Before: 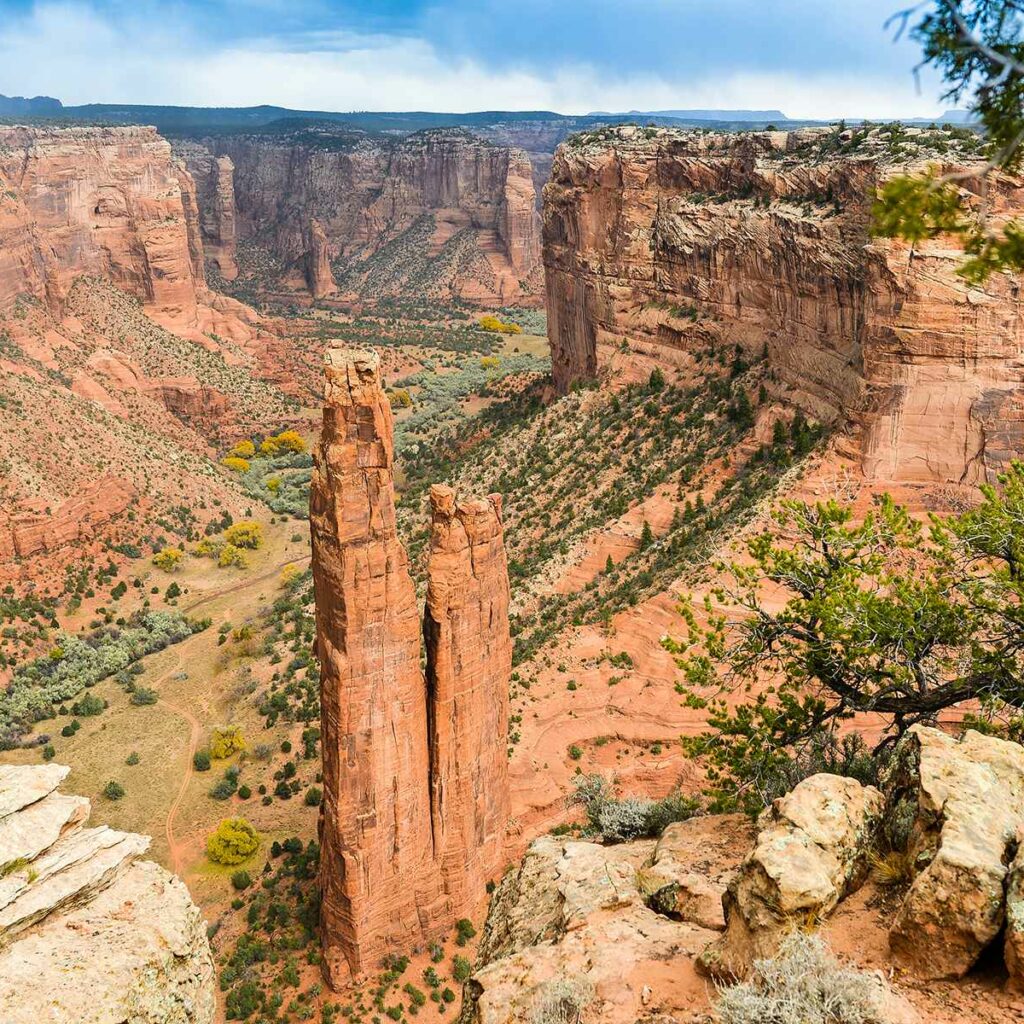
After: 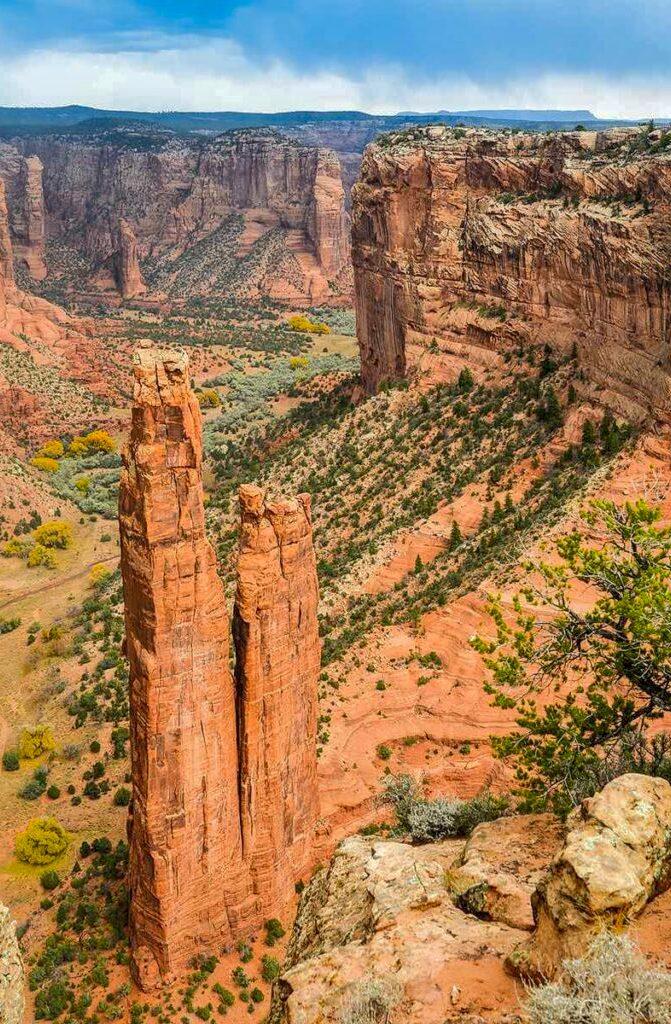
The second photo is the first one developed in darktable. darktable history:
crop and rotate: left 18.698%, right 15.764%
shadows and highlights: shadows 40.22, highlights -59.77
contrast brightness saturation: contrast 0.044, saturation 0.159
local contrast: on, module defaults
